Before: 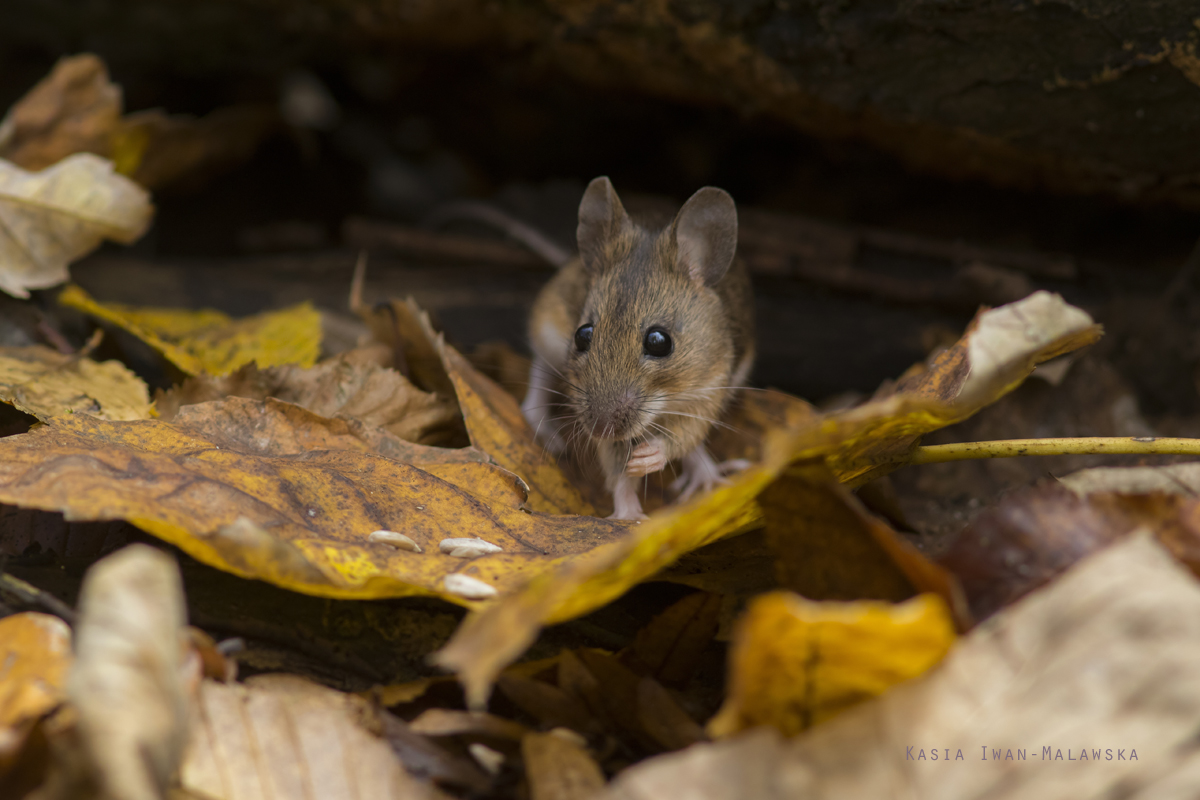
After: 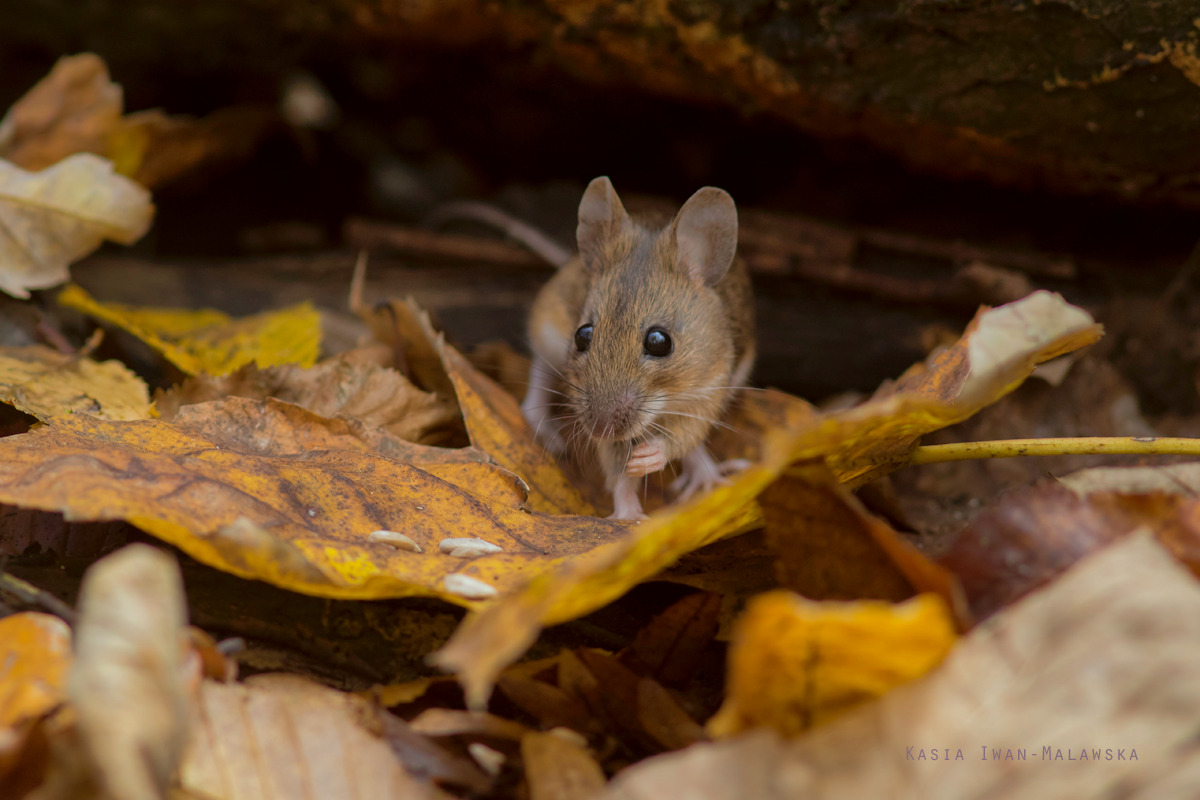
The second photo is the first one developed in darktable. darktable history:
shadows and highlights: highlights -59.95
color correction: highlights a* -2.98, highlights b* -2.21, shadows a* 2.52, shadows b* 2.64
